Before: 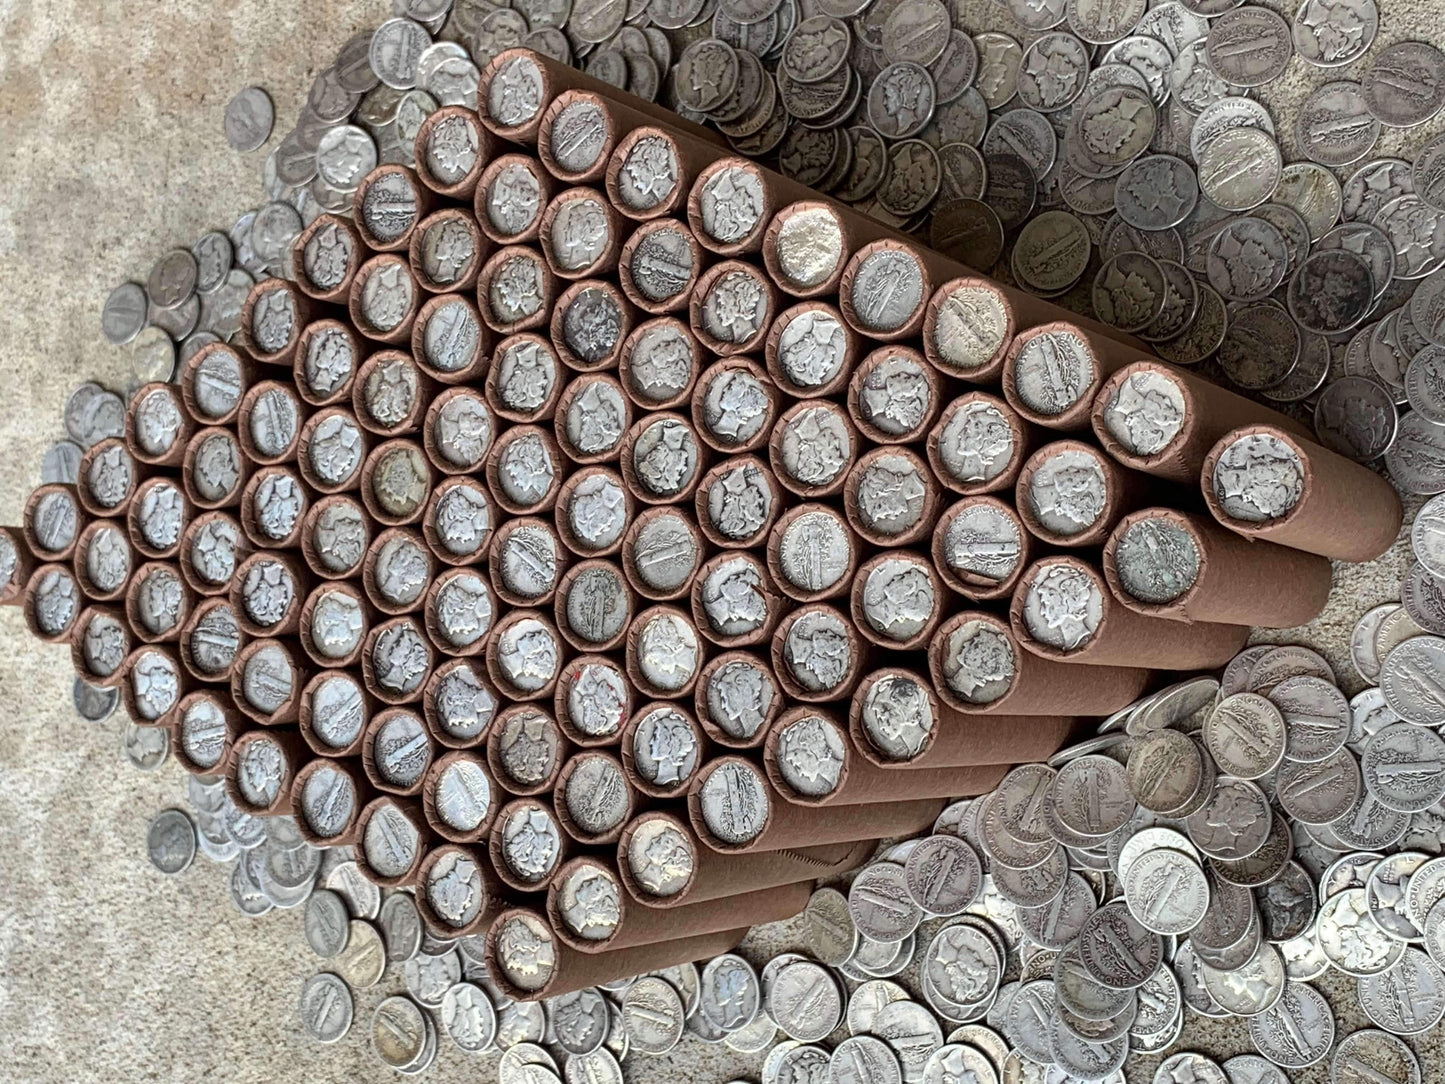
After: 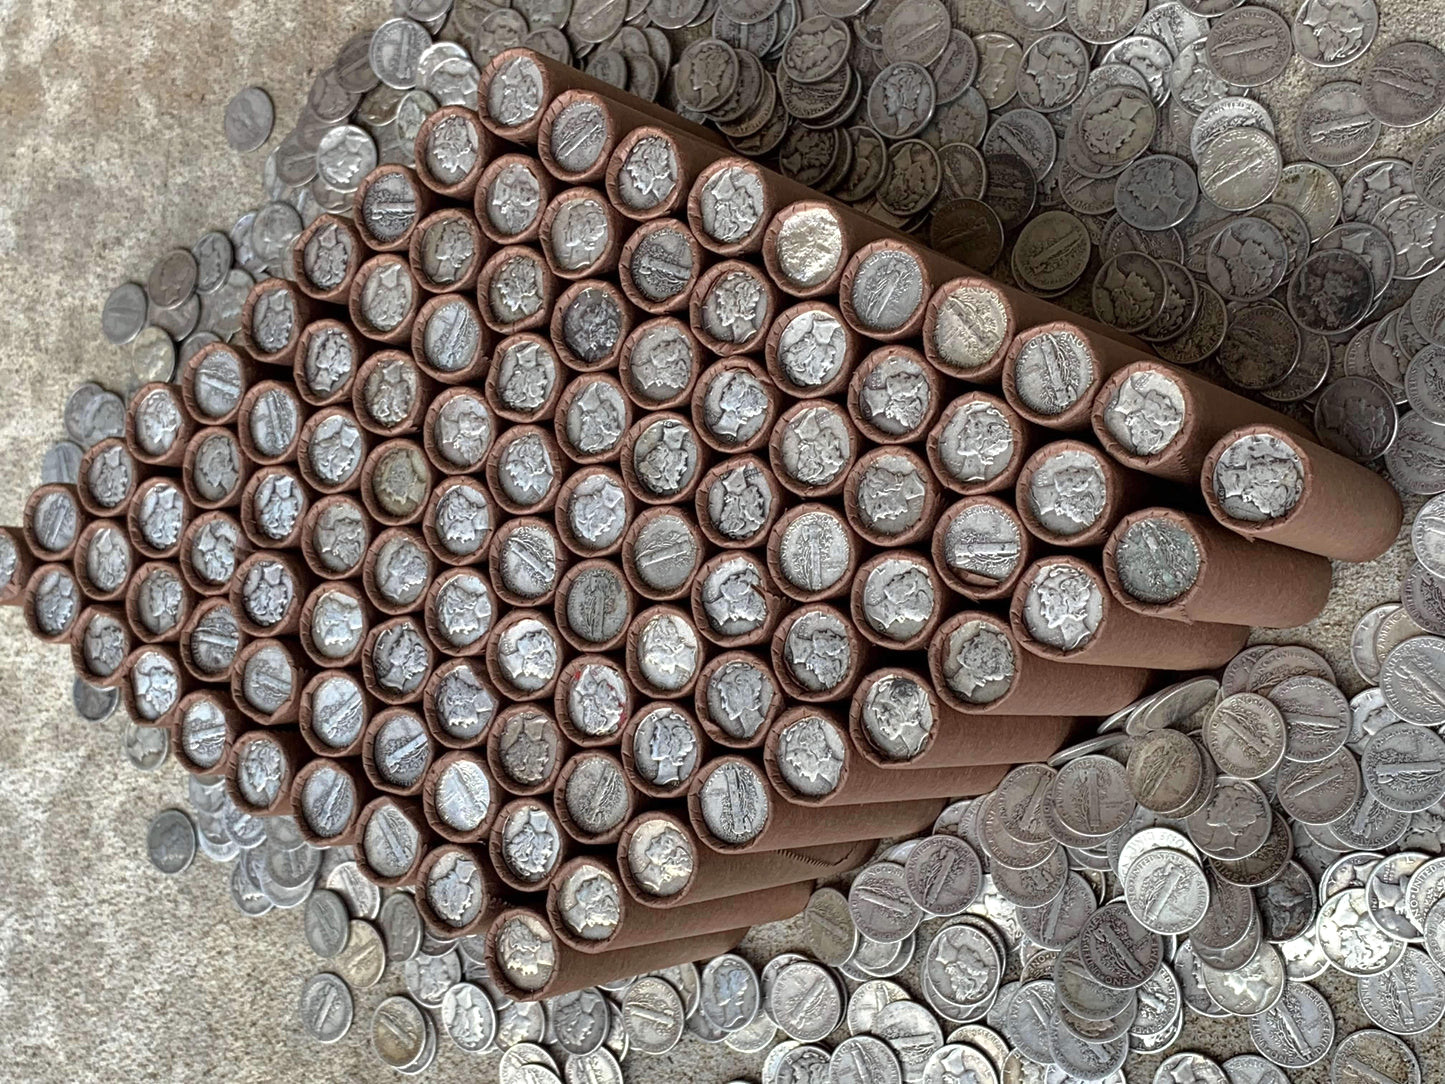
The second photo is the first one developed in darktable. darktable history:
tone equalizer: -8 EV -0.001 EV, -7 EV 0.003 EV, -6 EV -0.001 EV, -5 EV -0.013 EV, -4 EV -0.065 EV, -3 EV -0.206 EV, -2 EV -0.292 EV, -1 EV 0.113 EV, +0 EV 0.296 EV, edges refinement/feathering 500, mask exposure compensation -1.57 EV, preserve details no
